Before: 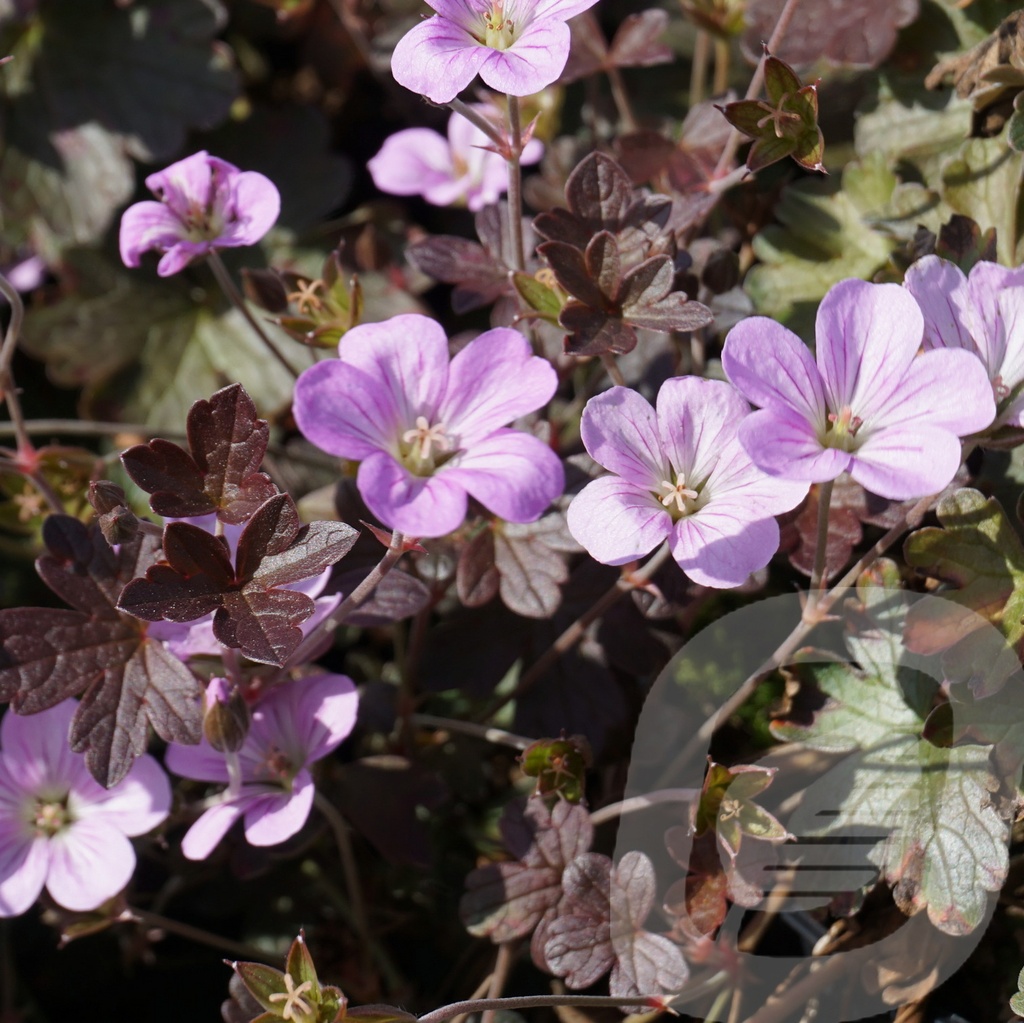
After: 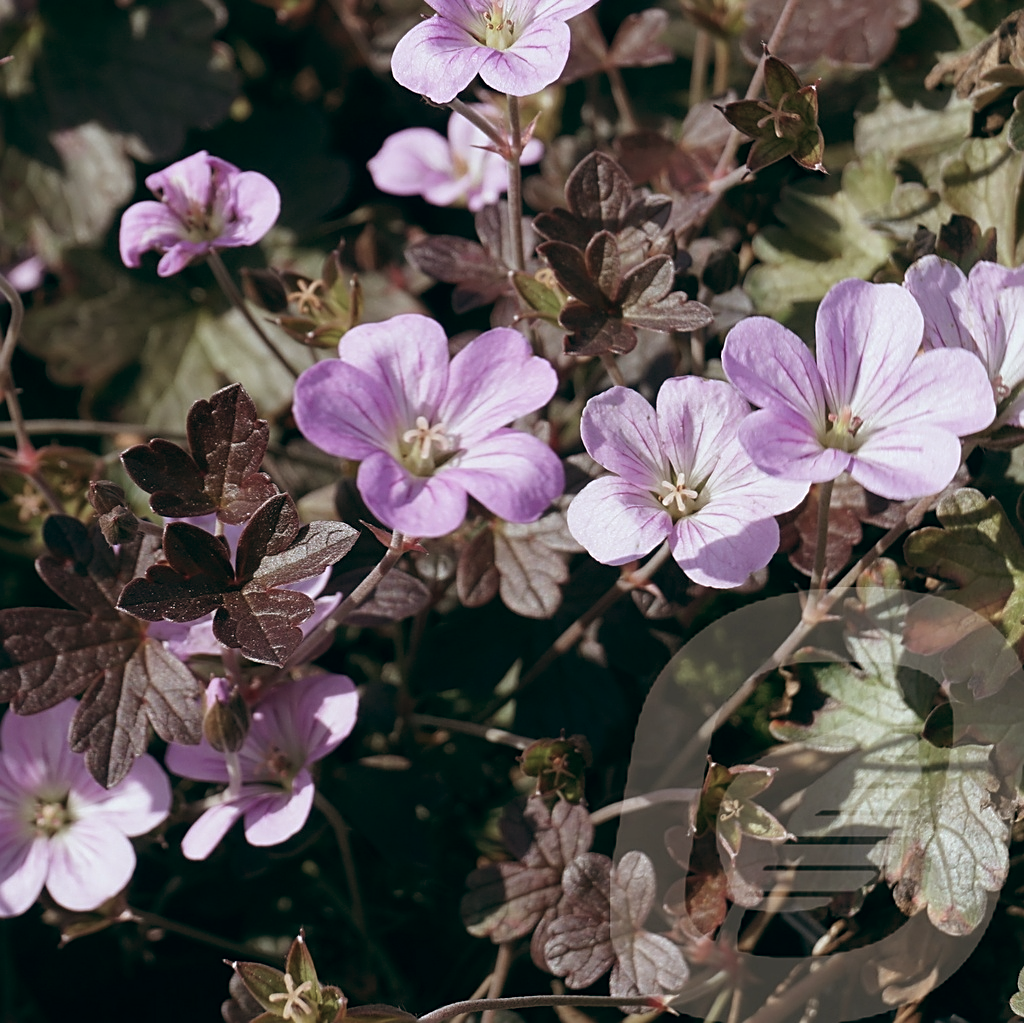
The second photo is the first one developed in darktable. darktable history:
sharpen: on, module defaults
color balance: lift [1, 0.994, 1.002, 1.006], gamma [0.957, 1.081, 1.016, 0.919], gain [0.97, 0.972, 1.01, 1.028], input saturation 91.06%, output saturation 79.8%
